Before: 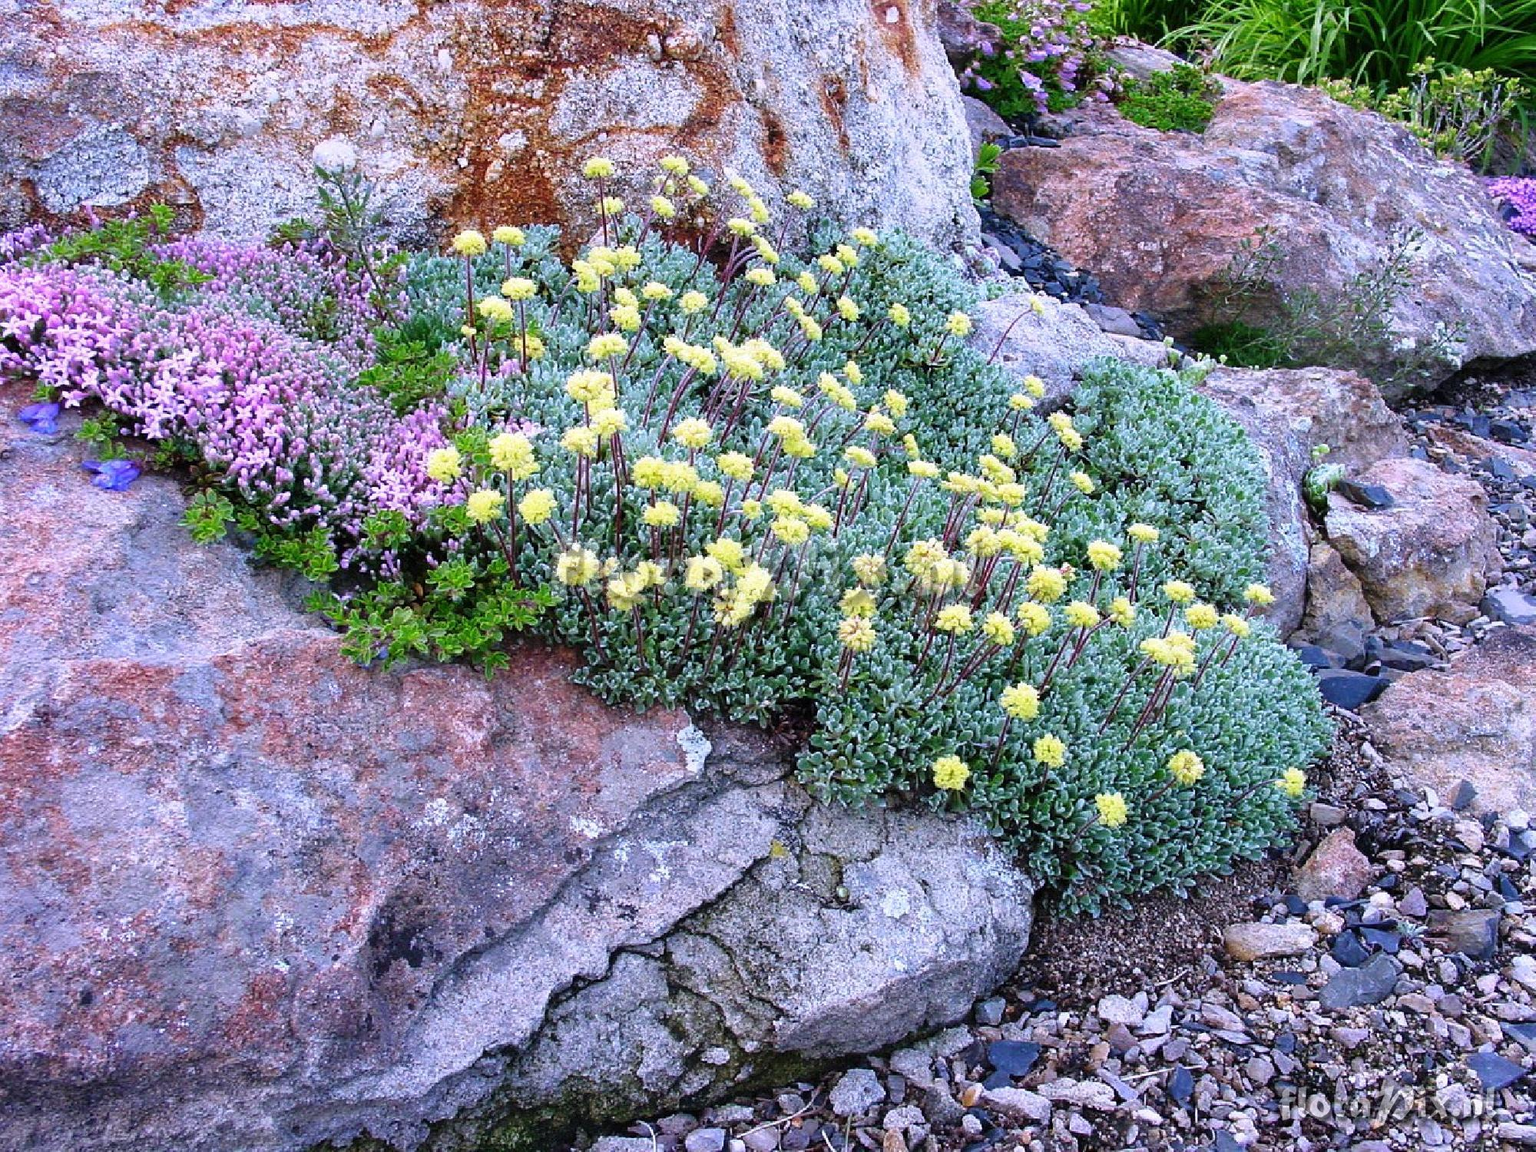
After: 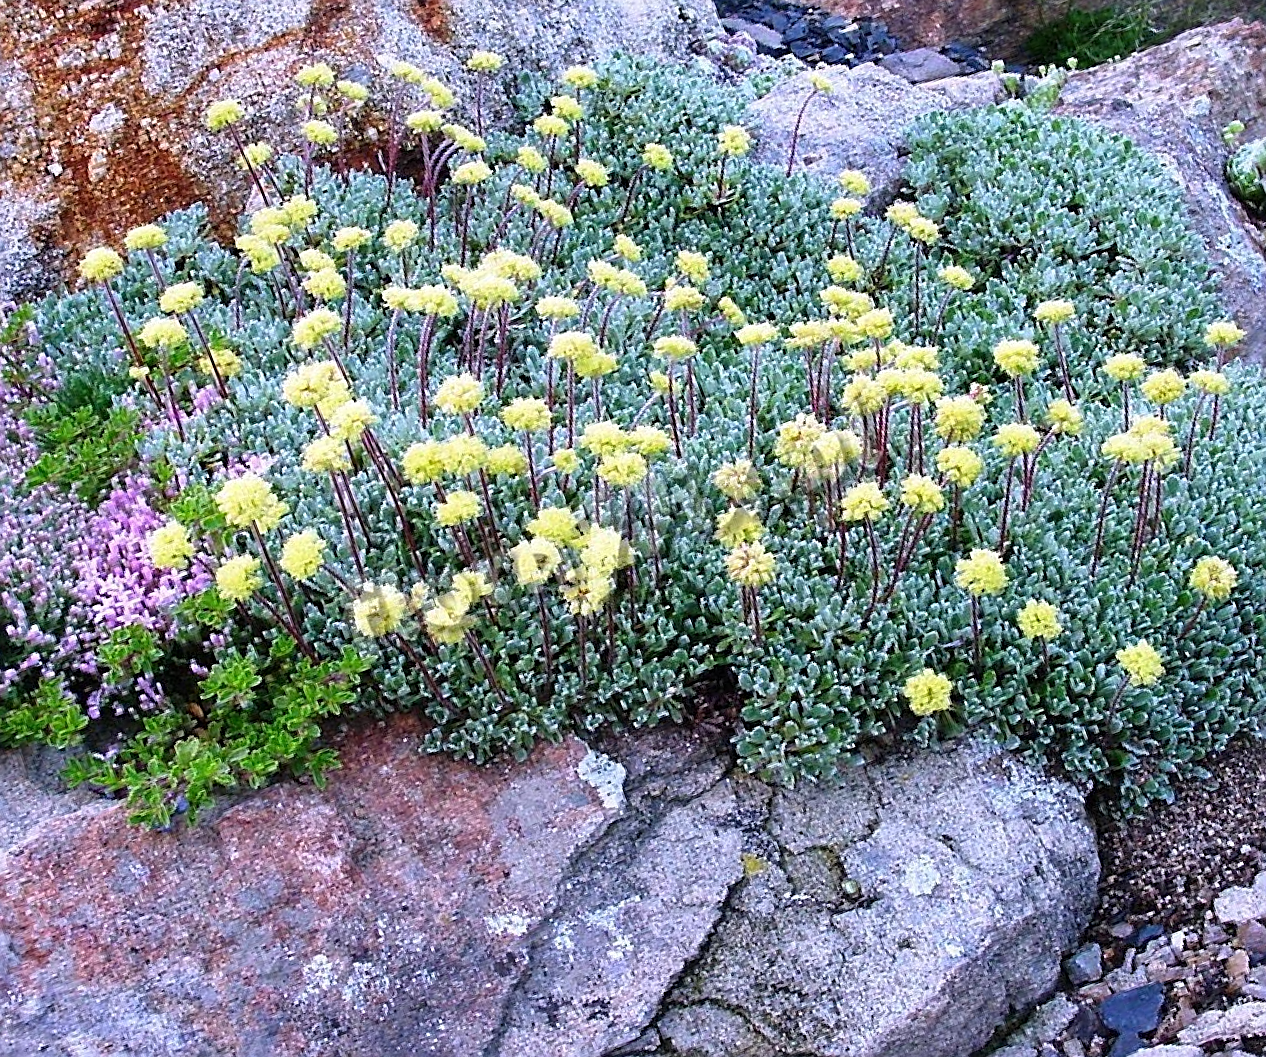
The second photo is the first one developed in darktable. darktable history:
exposure: compensate highlight preservation false
crop and rotate: angle 20.45°, left 6.835%, right 4.312%, bottom 1.138%
sharpen: on, module defaults
